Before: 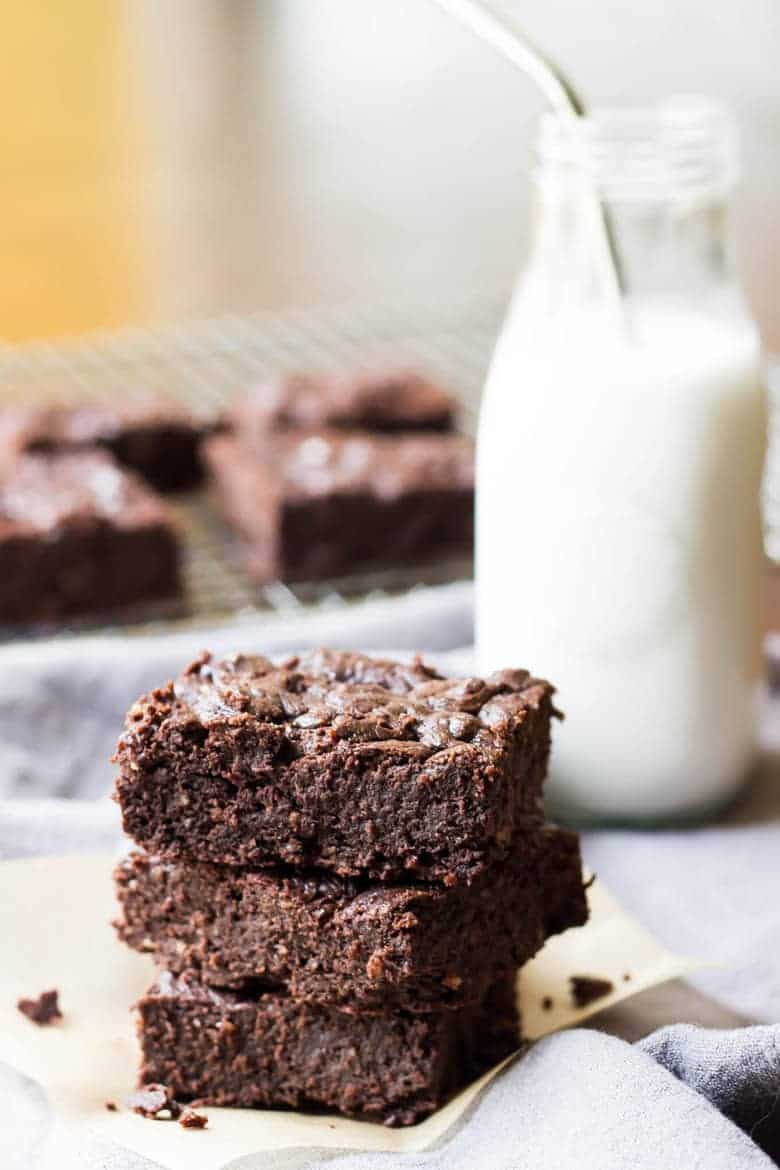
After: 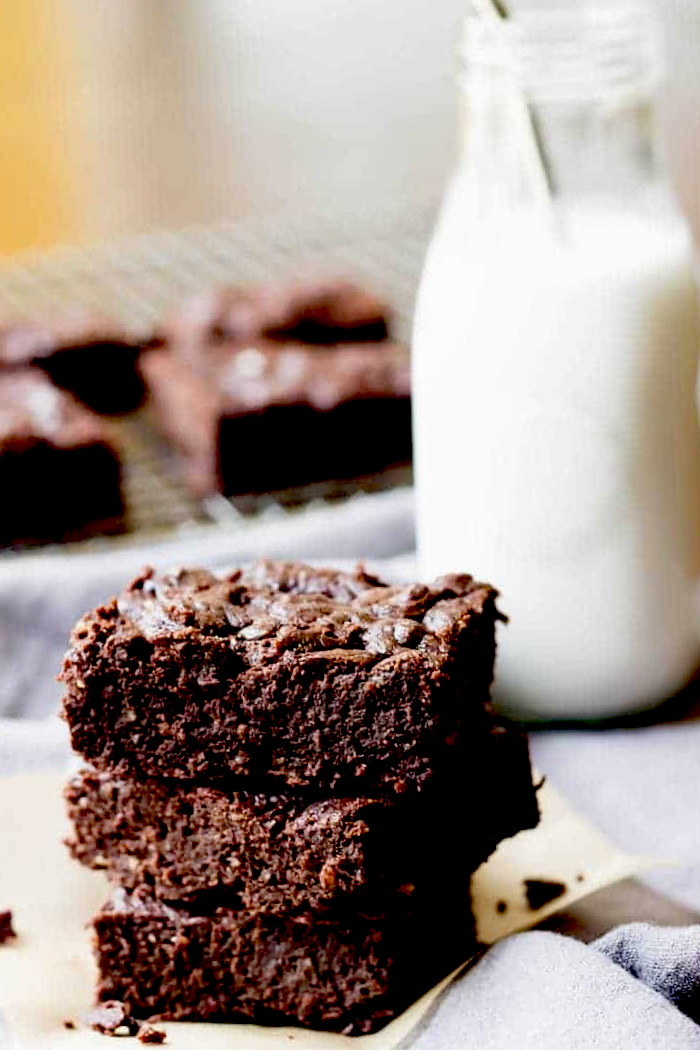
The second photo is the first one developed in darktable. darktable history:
crop and rotate: angle 1.96°, left 5.673%, top 5.673%
exposure: black level correction 0.056, exposure -0.039 EV, compensate highlight preservation false
